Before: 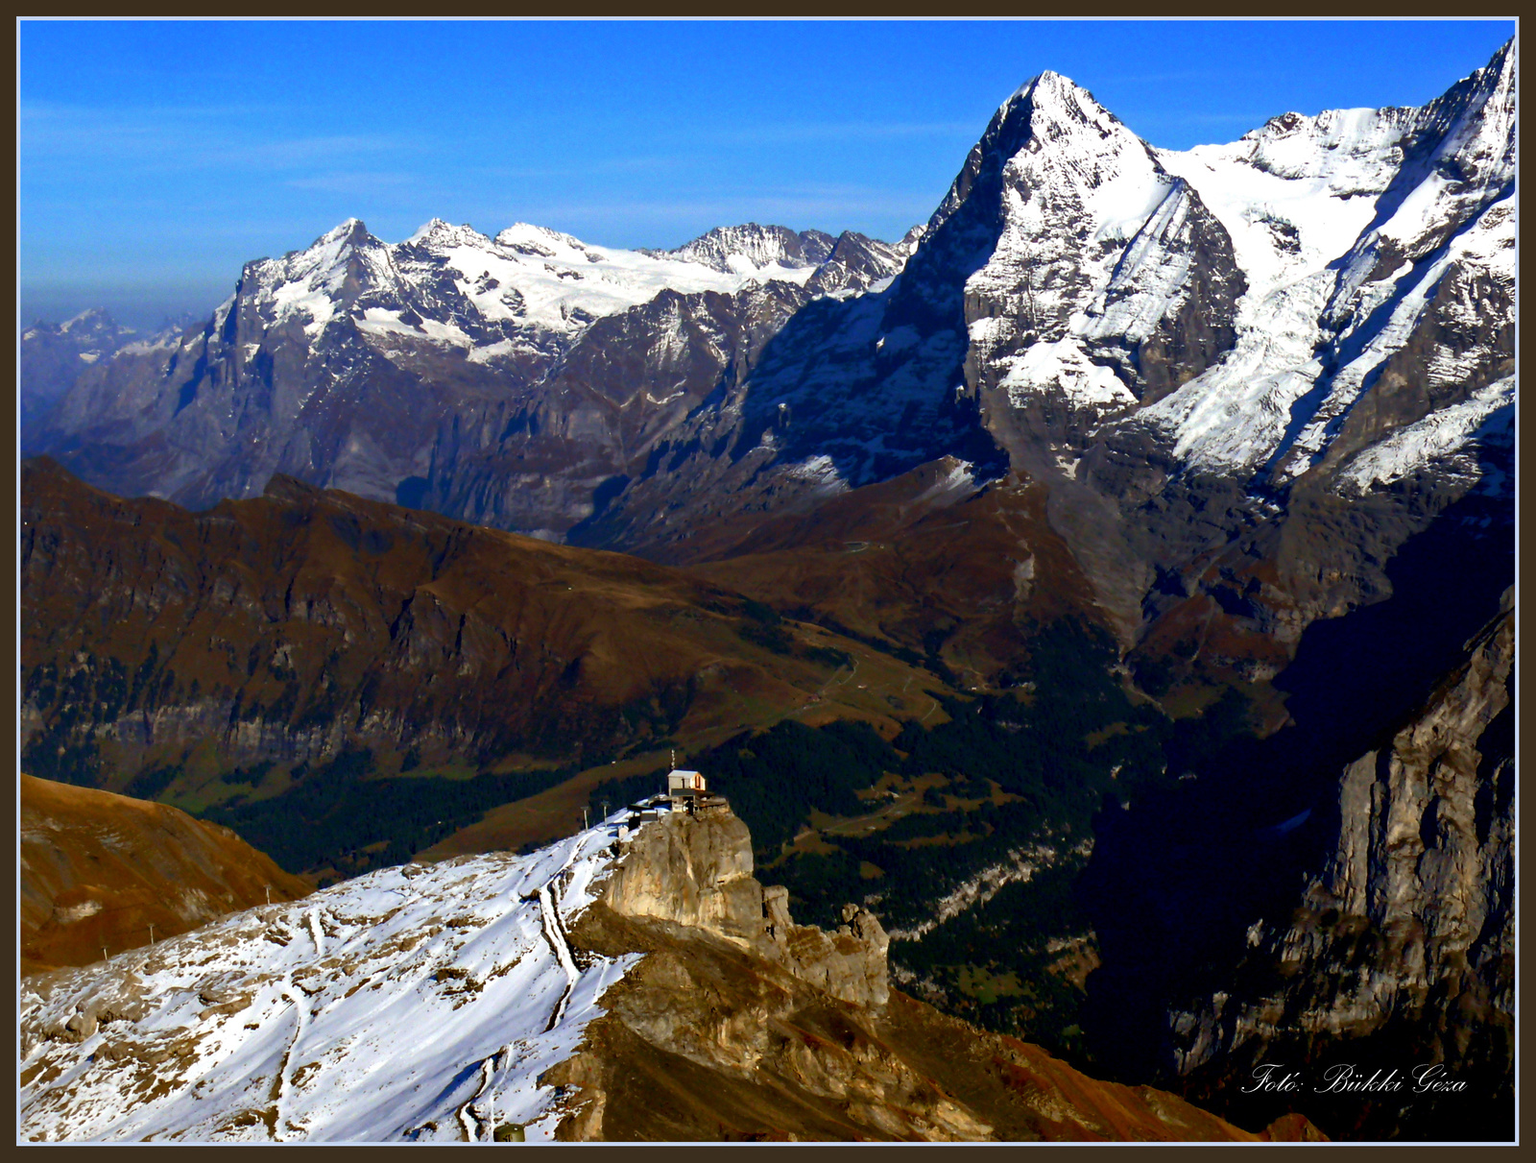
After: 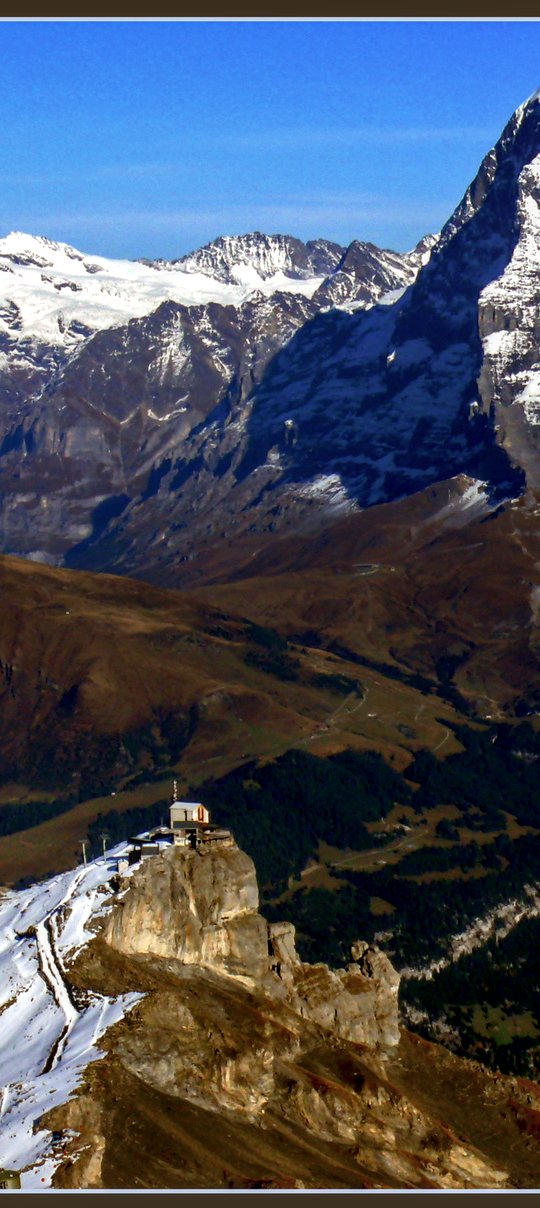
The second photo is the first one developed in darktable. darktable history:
crop: left 32.886%, right 33.182%
local contrast: on, module defaults
tone equalizer: edges refinement/feathering 500, mask exposure compensation -1.57 EV, preserve details no
contrast brightness saturation: contrast 0.007, saturation -0.066
